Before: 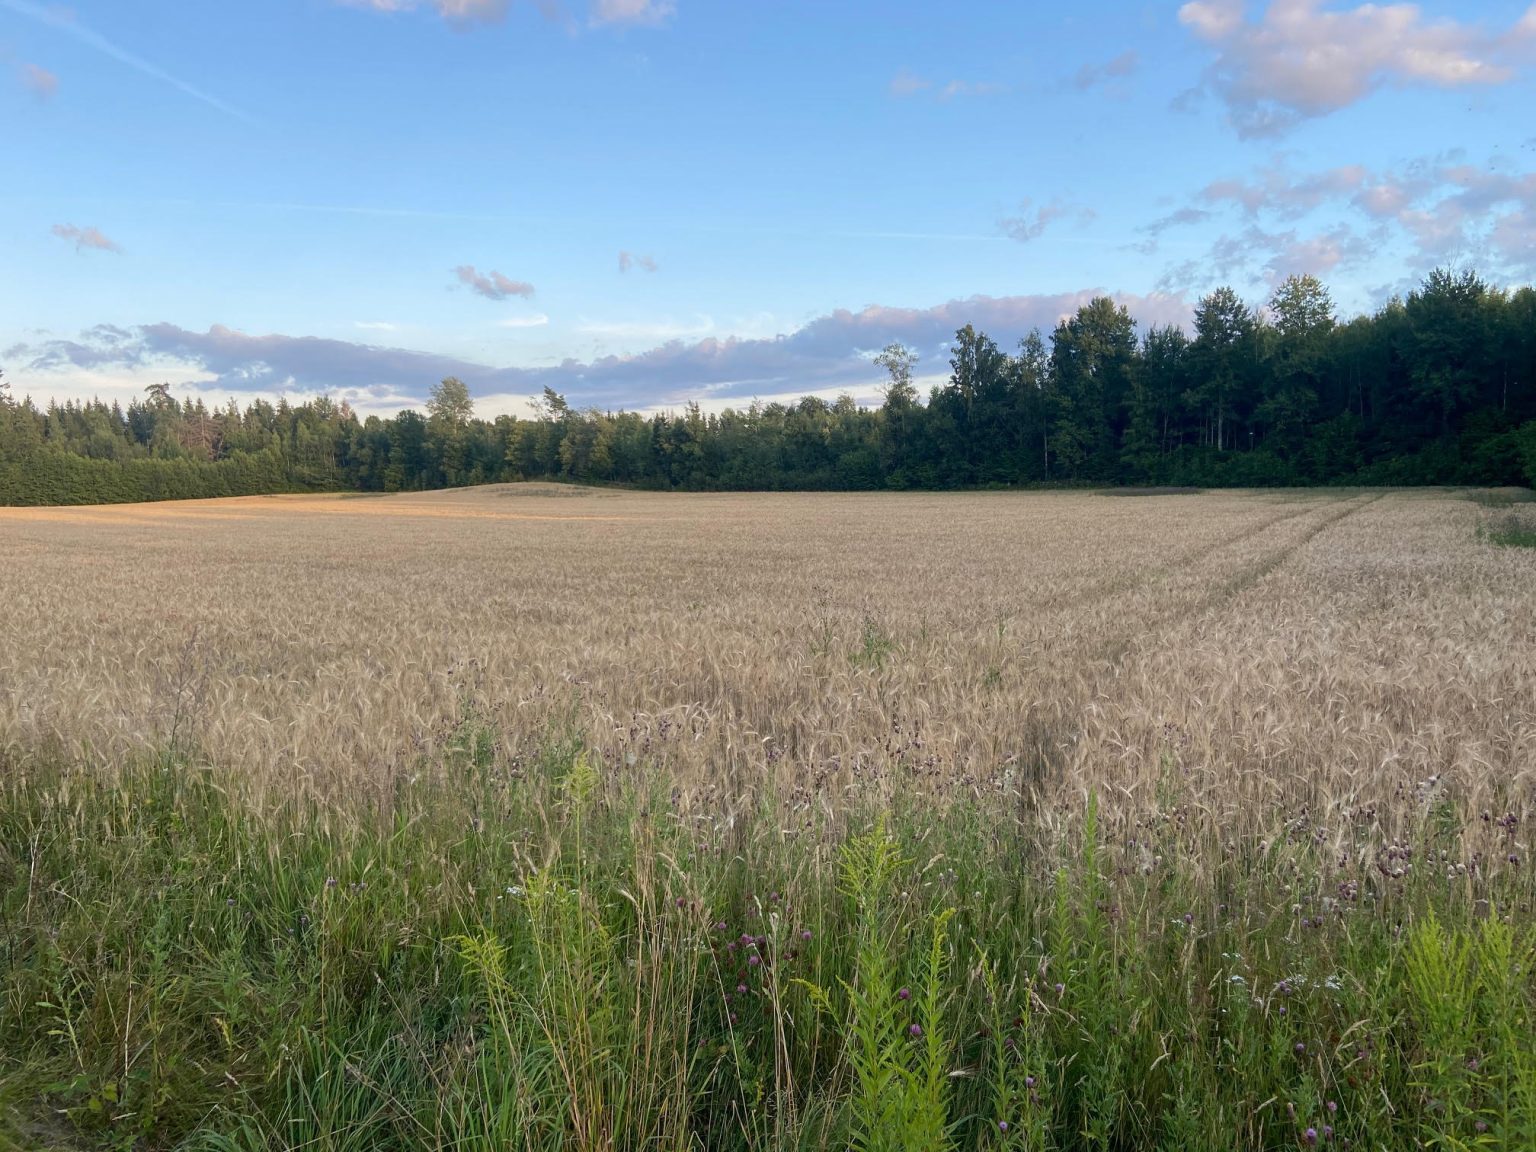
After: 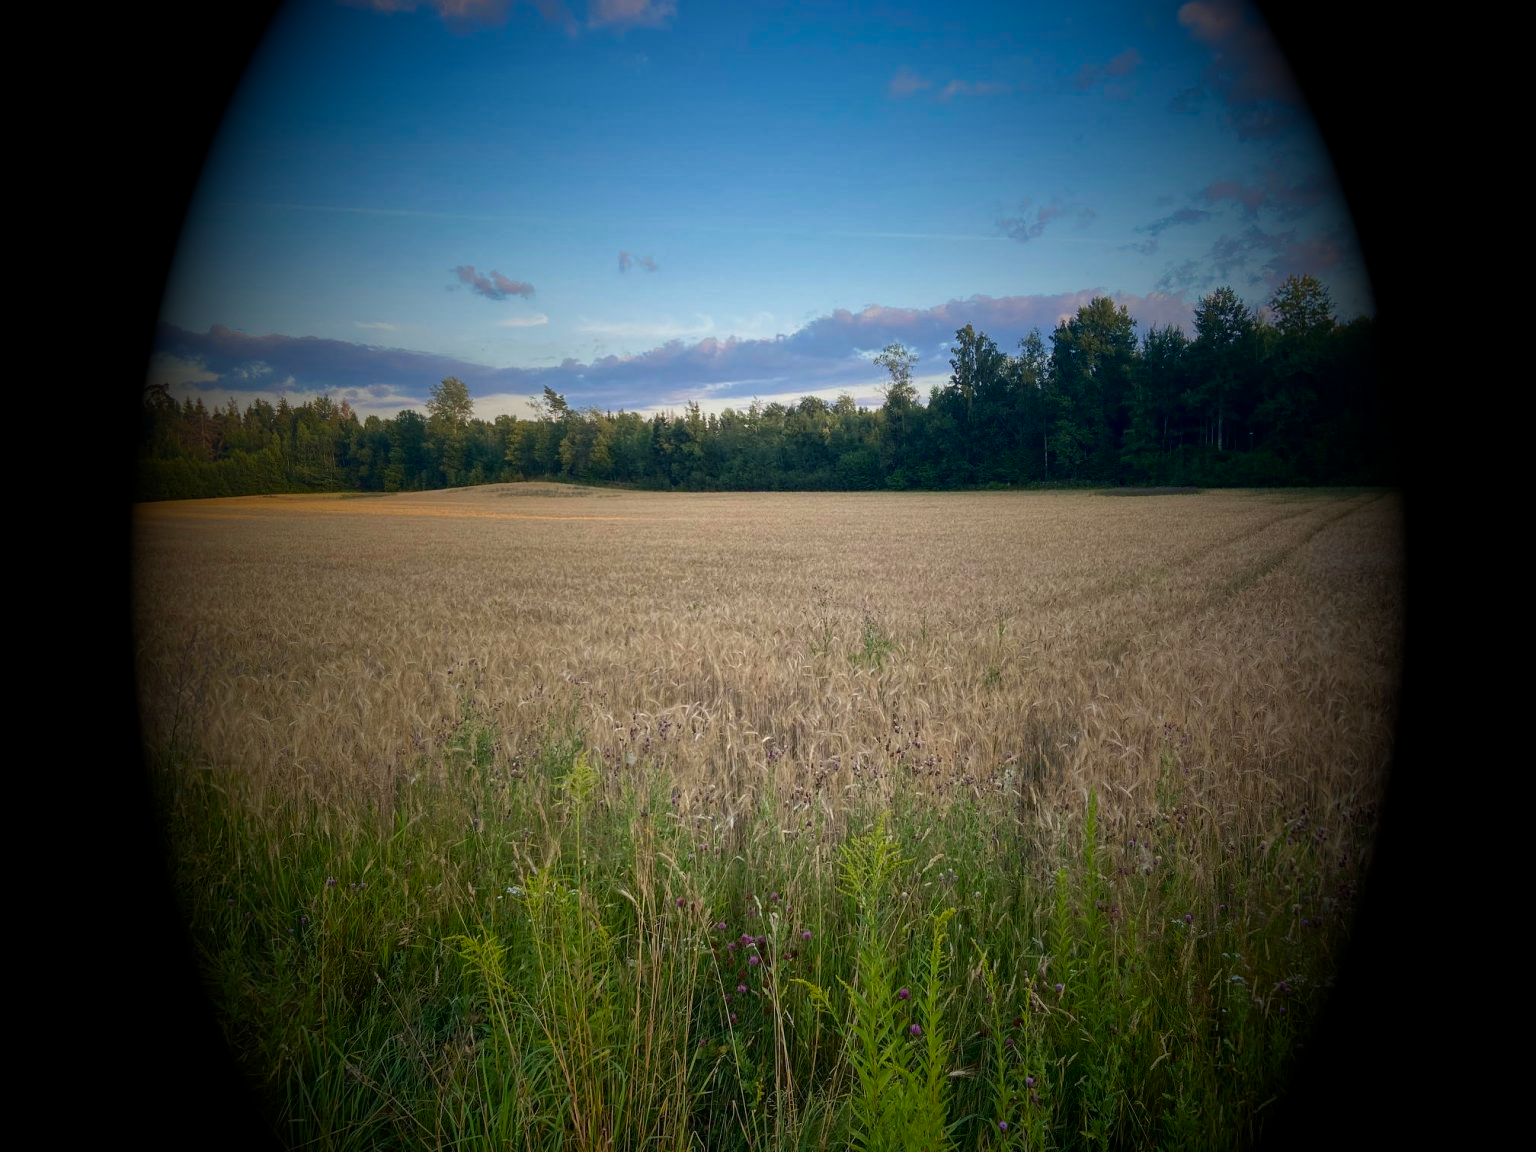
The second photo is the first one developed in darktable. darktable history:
color balance: input saturation 99%
velvia: on, module defaults
shadows and highlights: low approximation 0.01, soften with gaussian
vignetting: fall-off start 15.9%, fall-off radius 100%, brightness -1, saturation 0.5, width/height ratio 0.719
contrast brightness saturation: contrast 0.08, saturation 0.02
